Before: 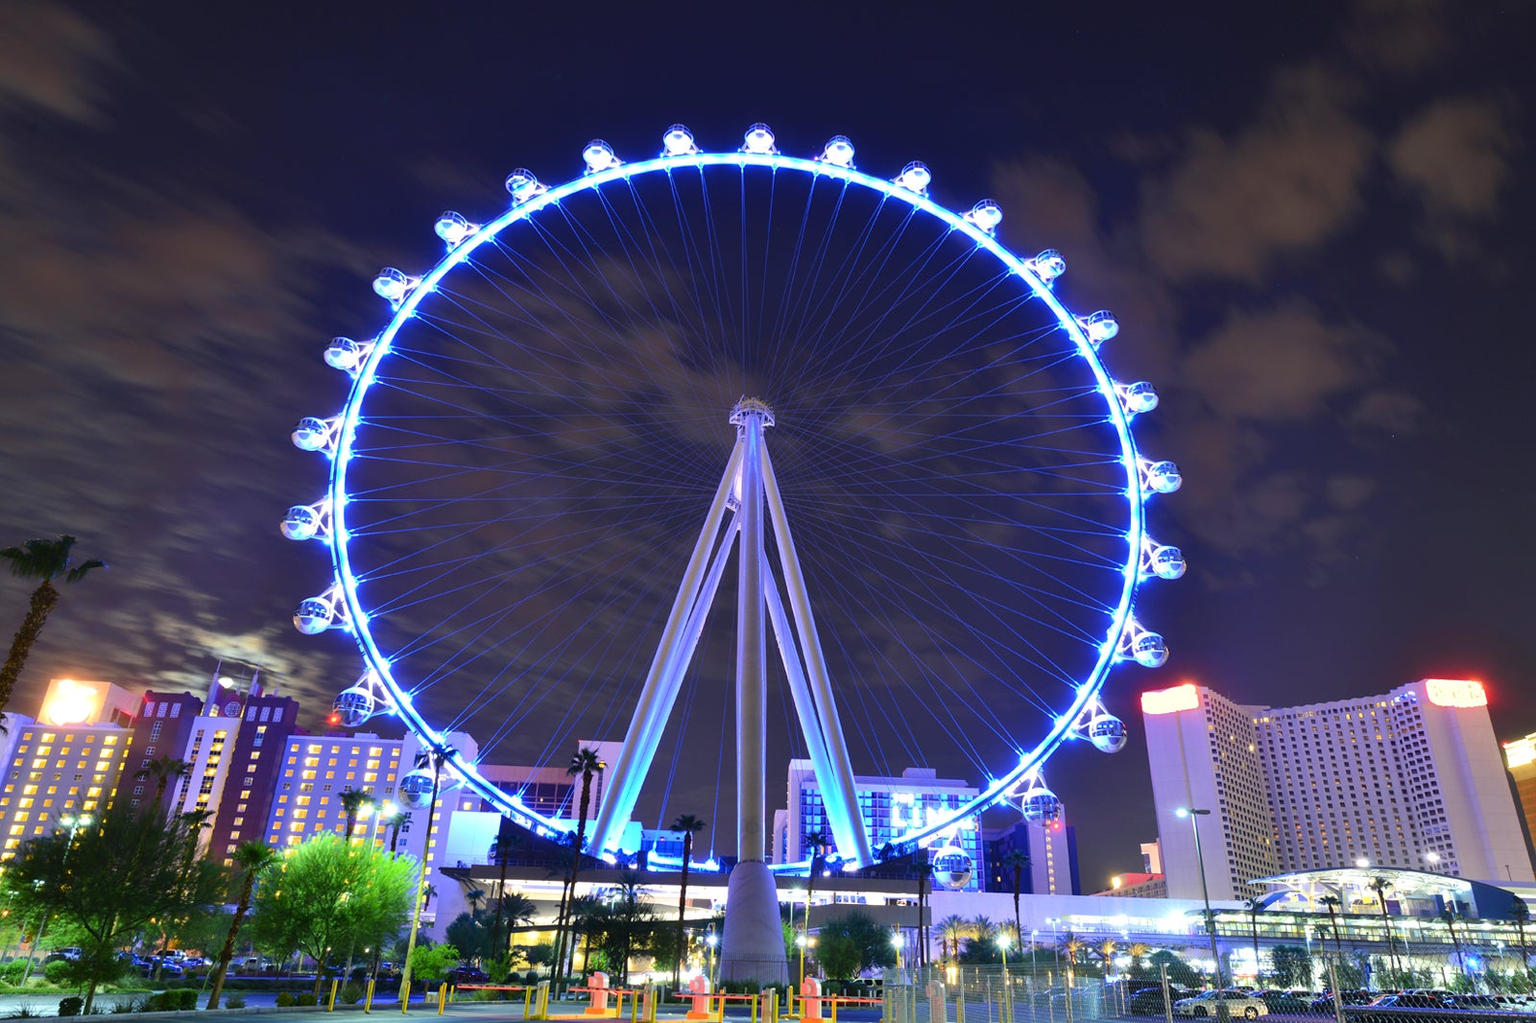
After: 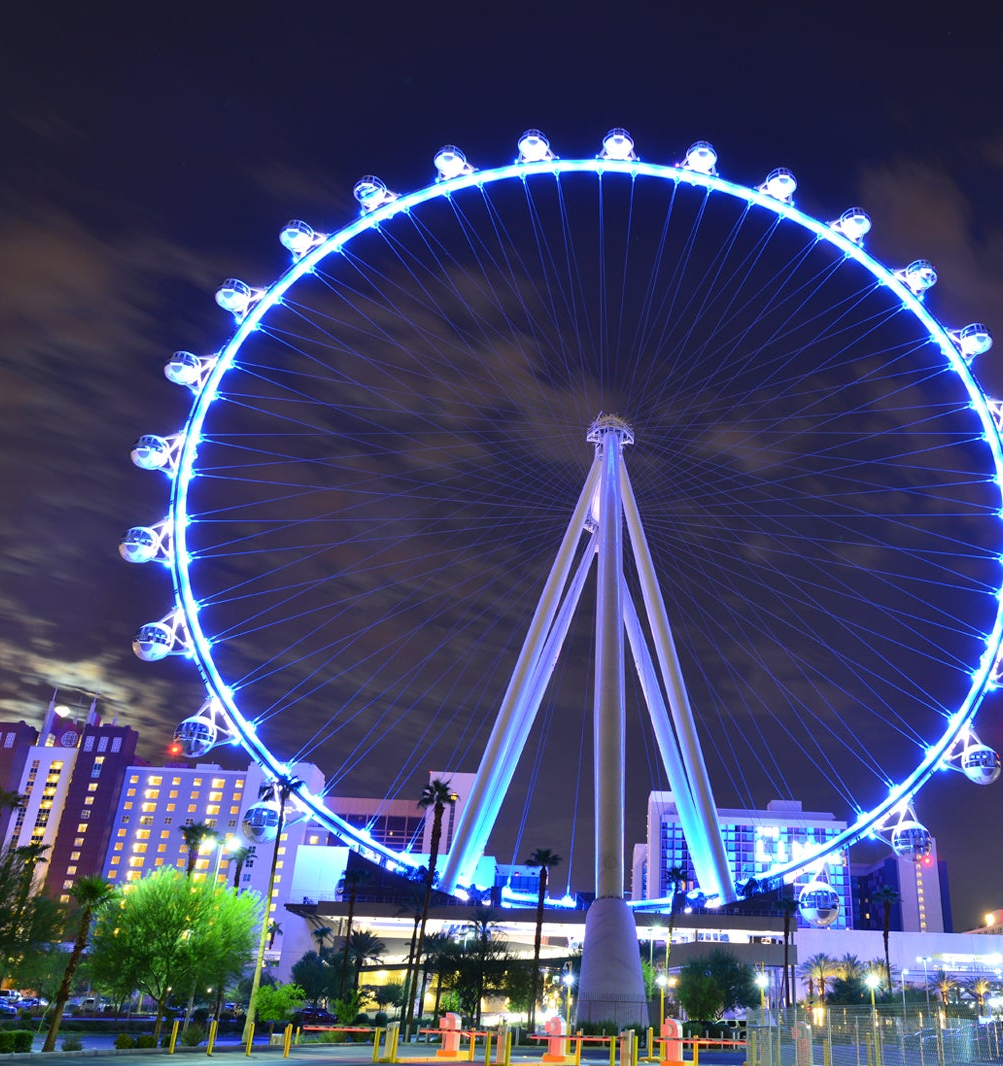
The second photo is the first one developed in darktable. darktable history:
crop: left 10.835%, right 26.442%
